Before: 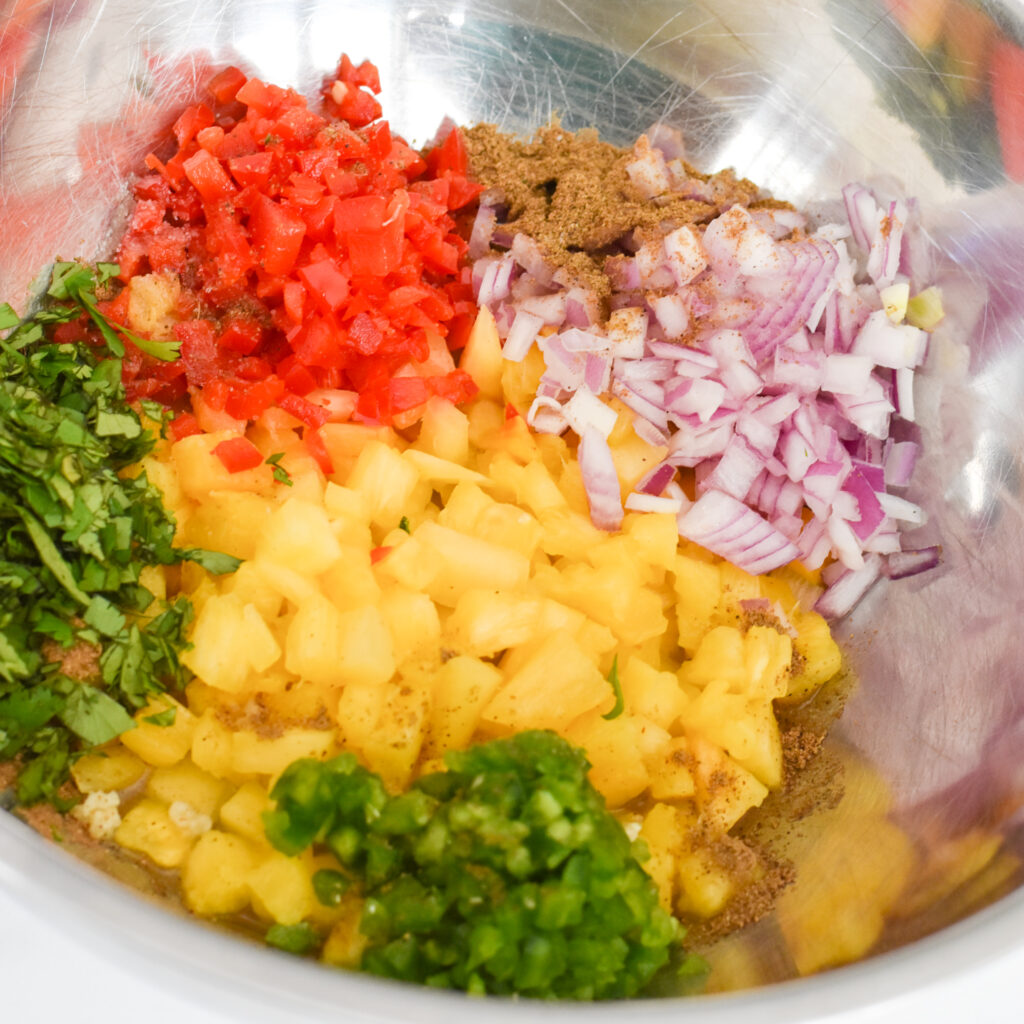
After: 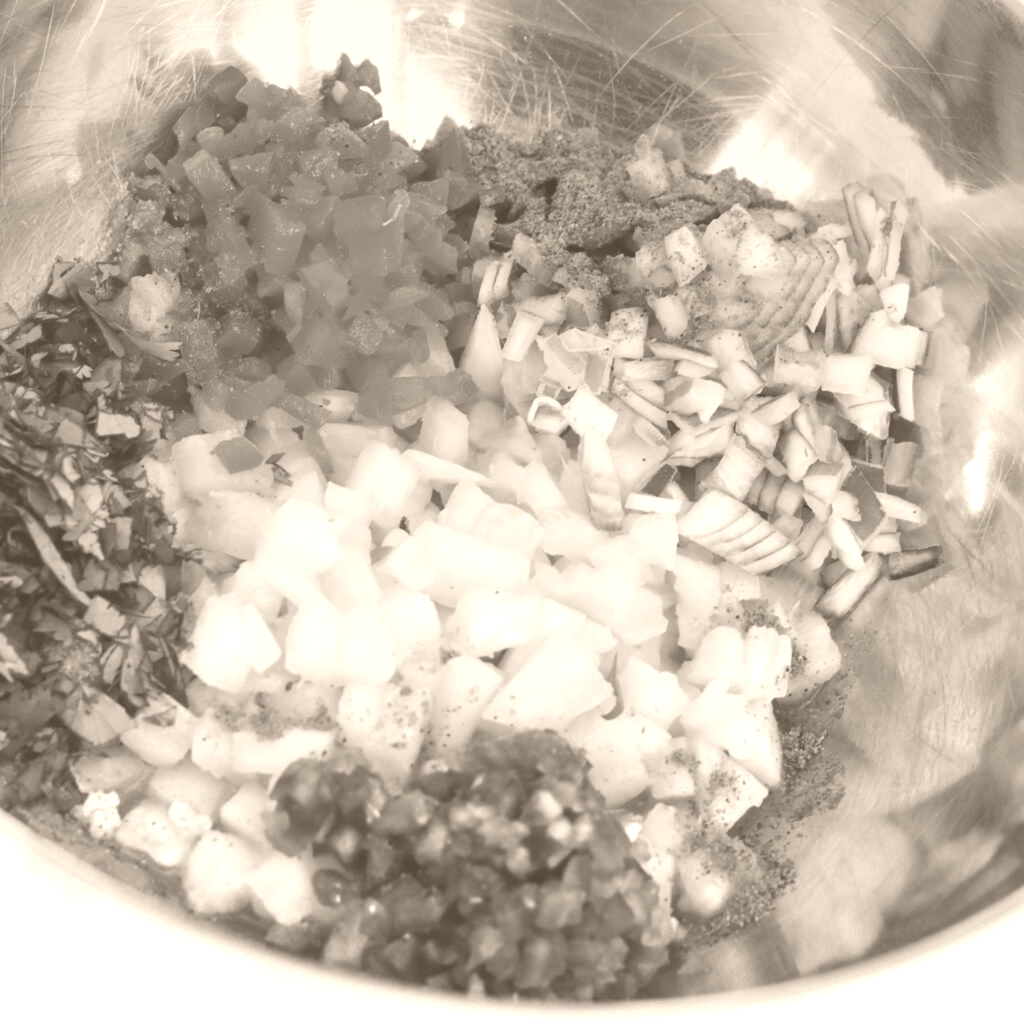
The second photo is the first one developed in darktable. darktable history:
colorize: hue 34.49°, saturation 35.33%, source mix 100%, version 1
graduated density: hue 238.83°, saturation 50%
contrast brightness saturation: contrast 0.1, brightness -0.26, saturation 0.14
